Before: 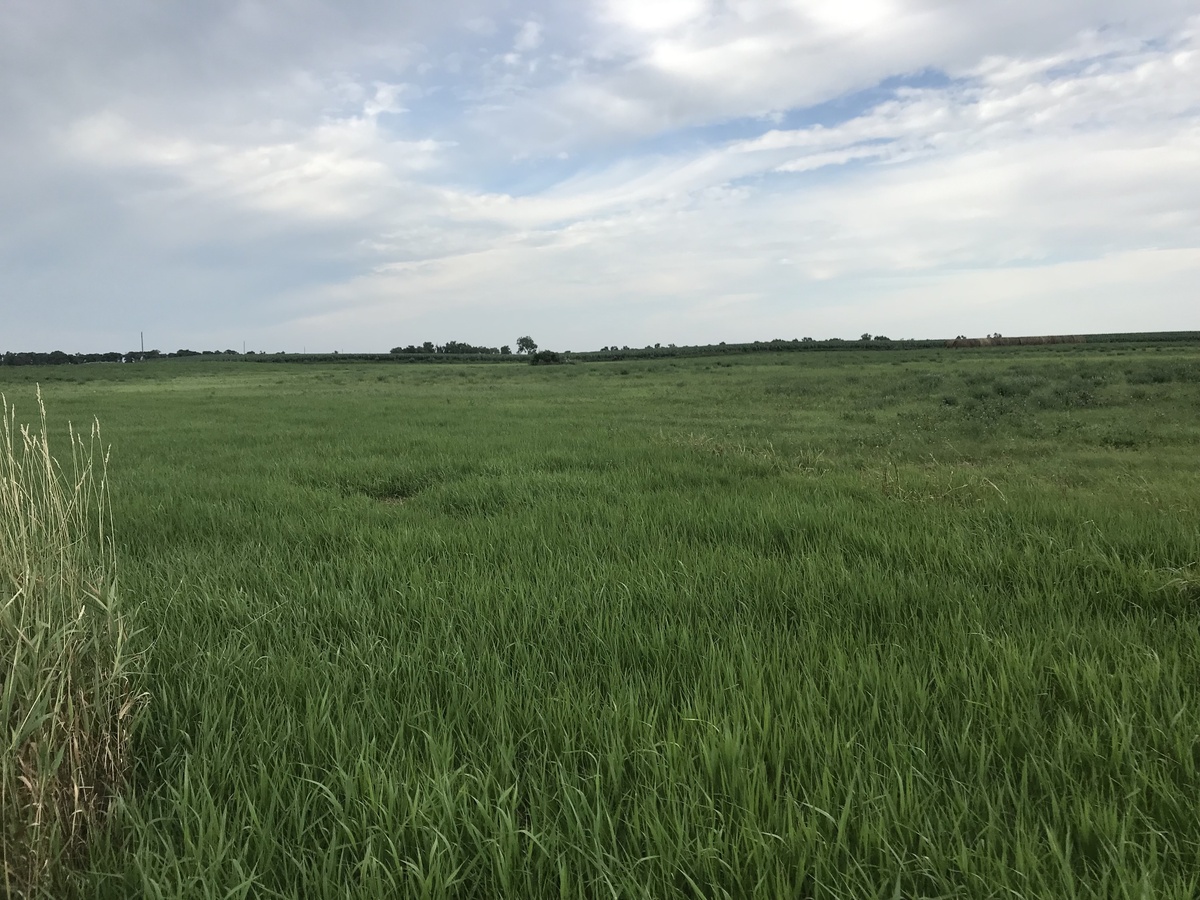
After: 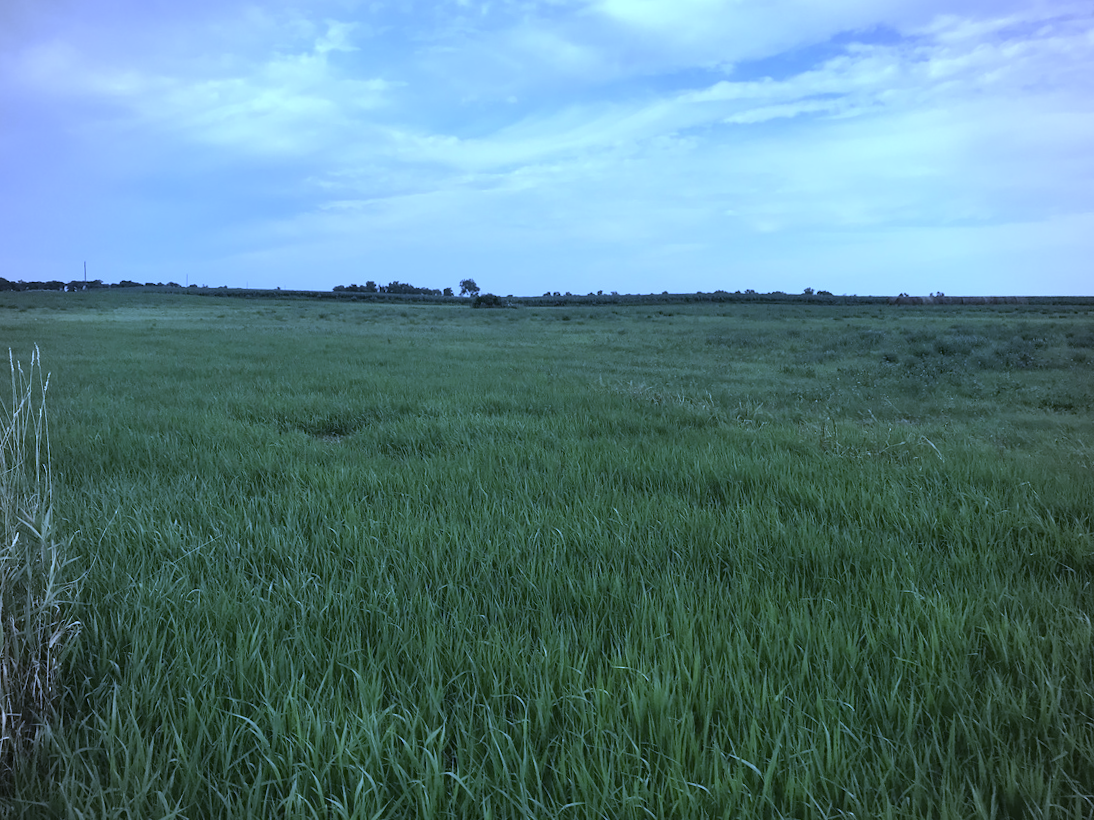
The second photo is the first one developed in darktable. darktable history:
vignetting: fall-off radius 63.6%
white balance: red 0.766, blue 1.537
crop and rotate: angle -1.96°, left 3.097%, top 4.154%, right 1.586%, bottom 0.529%
